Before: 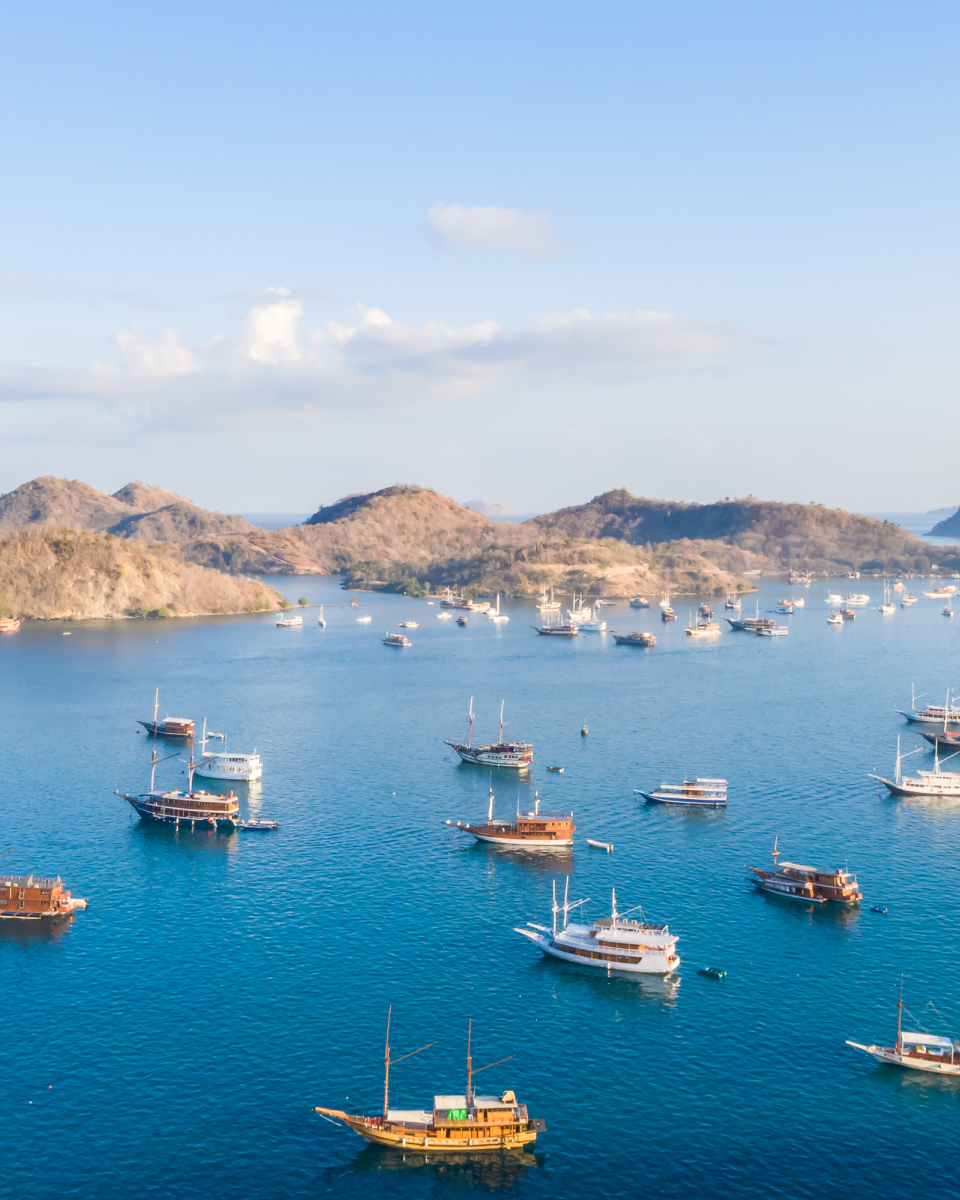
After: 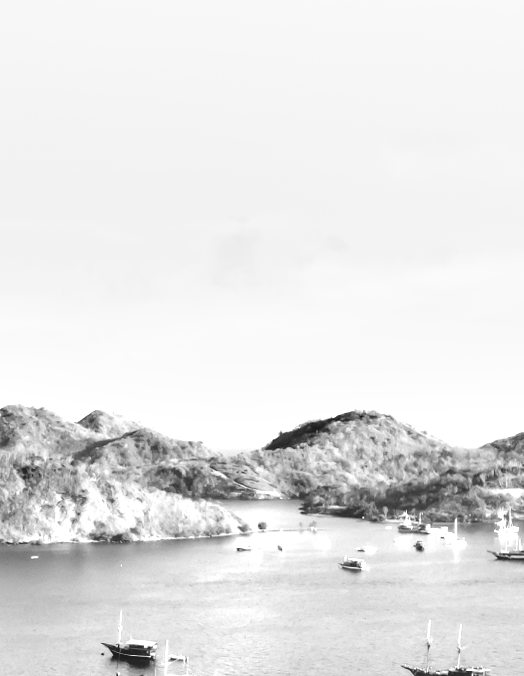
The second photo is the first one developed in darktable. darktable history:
tone equalizer: -7 EV 0.15 EV, -6 EV 0.6 EV, -5 EV 1.15 EV, -4 EV 1.33 EV, -3 EV 1.15 EV, -2 EV 0.6 EV, -1 EV 0.15 EV, mask exposure compensation -0.5 EV
exposure: black level correction 0.008, exposure 0.979 EV, compensate highlight preservation false
shadows and highlights: white point adjustment 0.05, highlights color adjustment 55.9%, soften with gaussian
crop and rotate: left 3.047%, top 7.509%, right 42.236%, bottom 37.598%
rotate and perspective: lens shift (horizontal) -0.055, automatic cropping off
color calibration: output gray [0.23, 0.37, 0.4, 0], gray › normalize channels true, illuminant same as pipeline (D50), adaptation XYZ, x 0.346, y 0.359, gamut compression 0
white balance: red 0.967, blue 1.049
